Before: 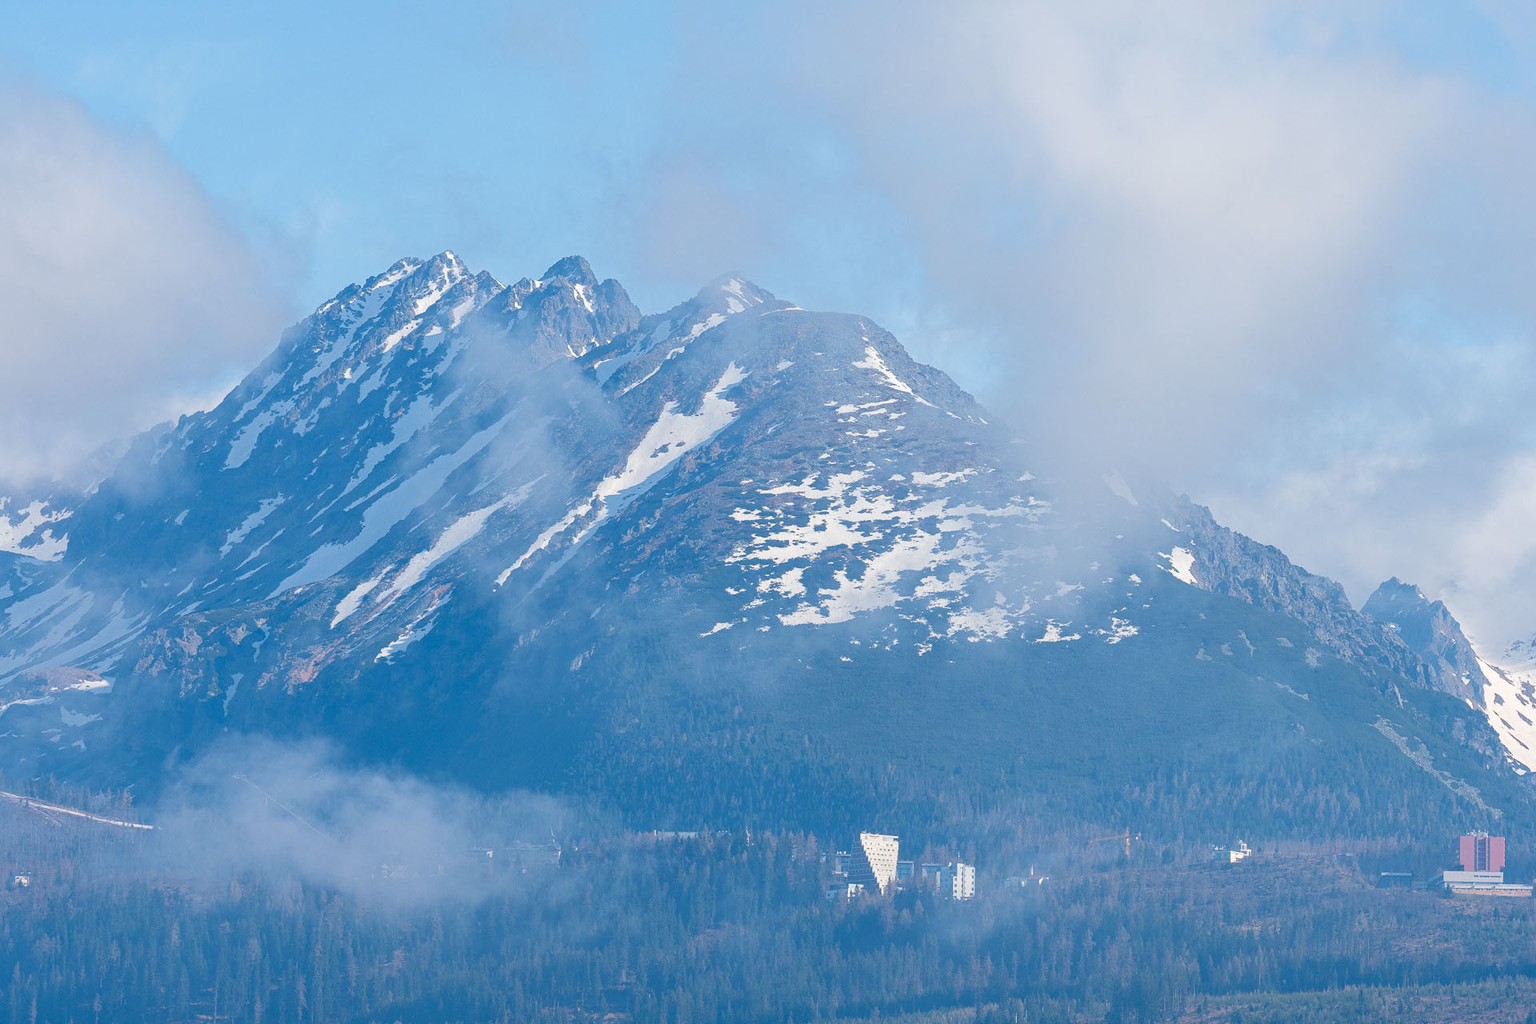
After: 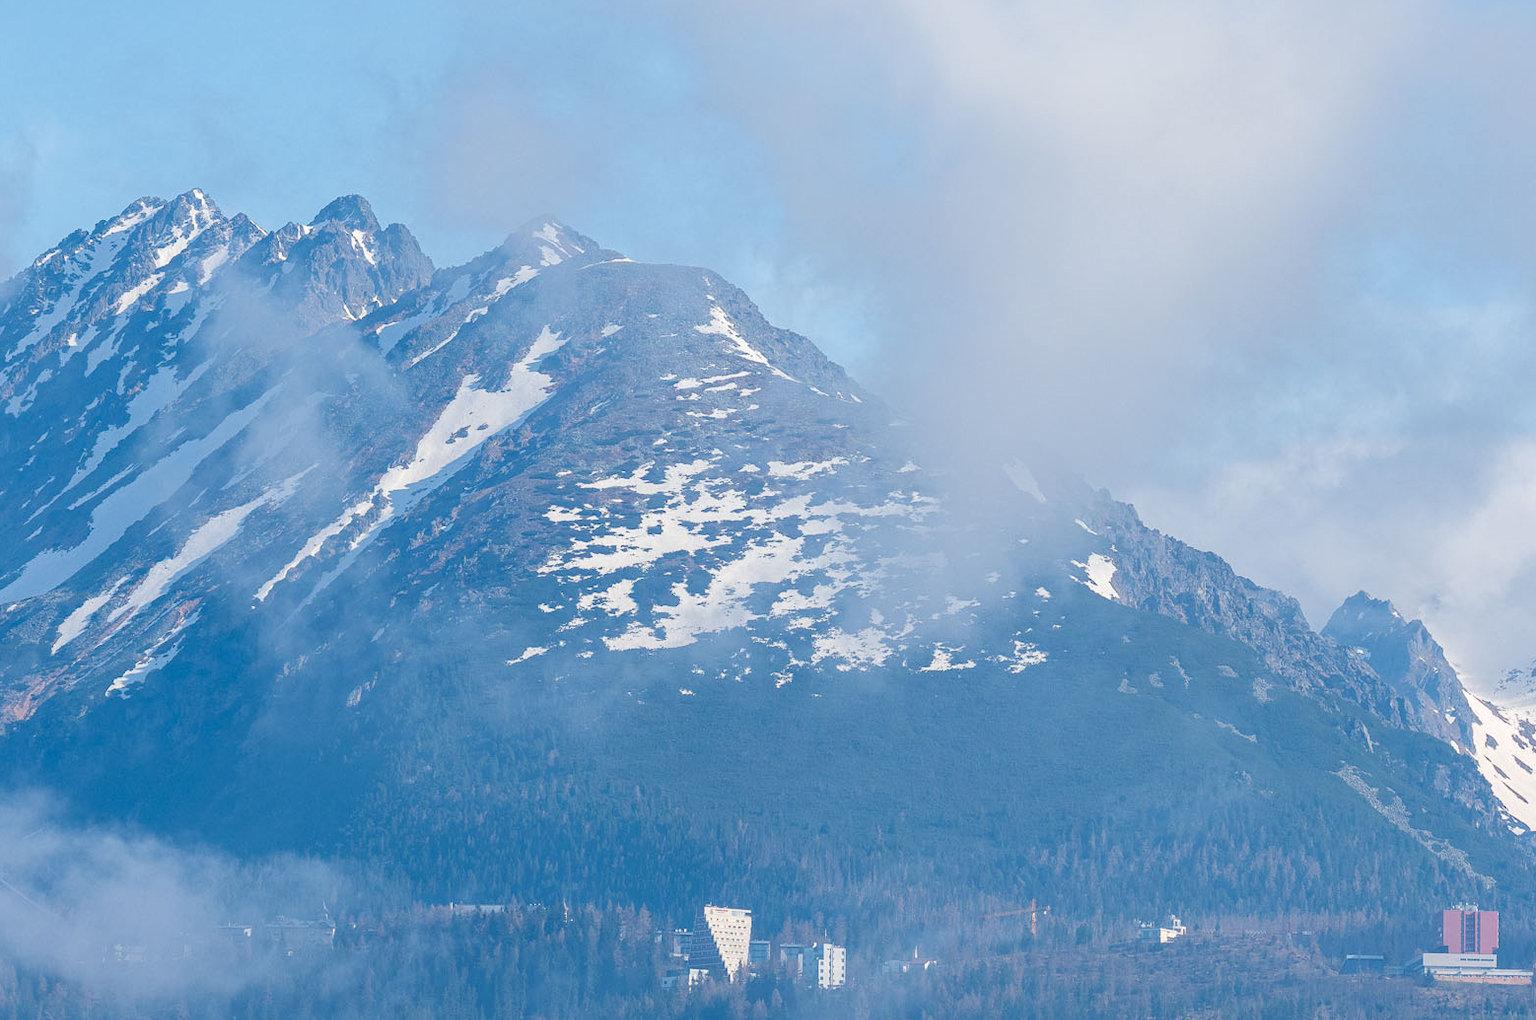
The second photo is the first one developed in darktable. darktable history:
crop: left 18.838%, top 9.568%, right 0%, bottom 9.569%
local contrast: detail 109%
